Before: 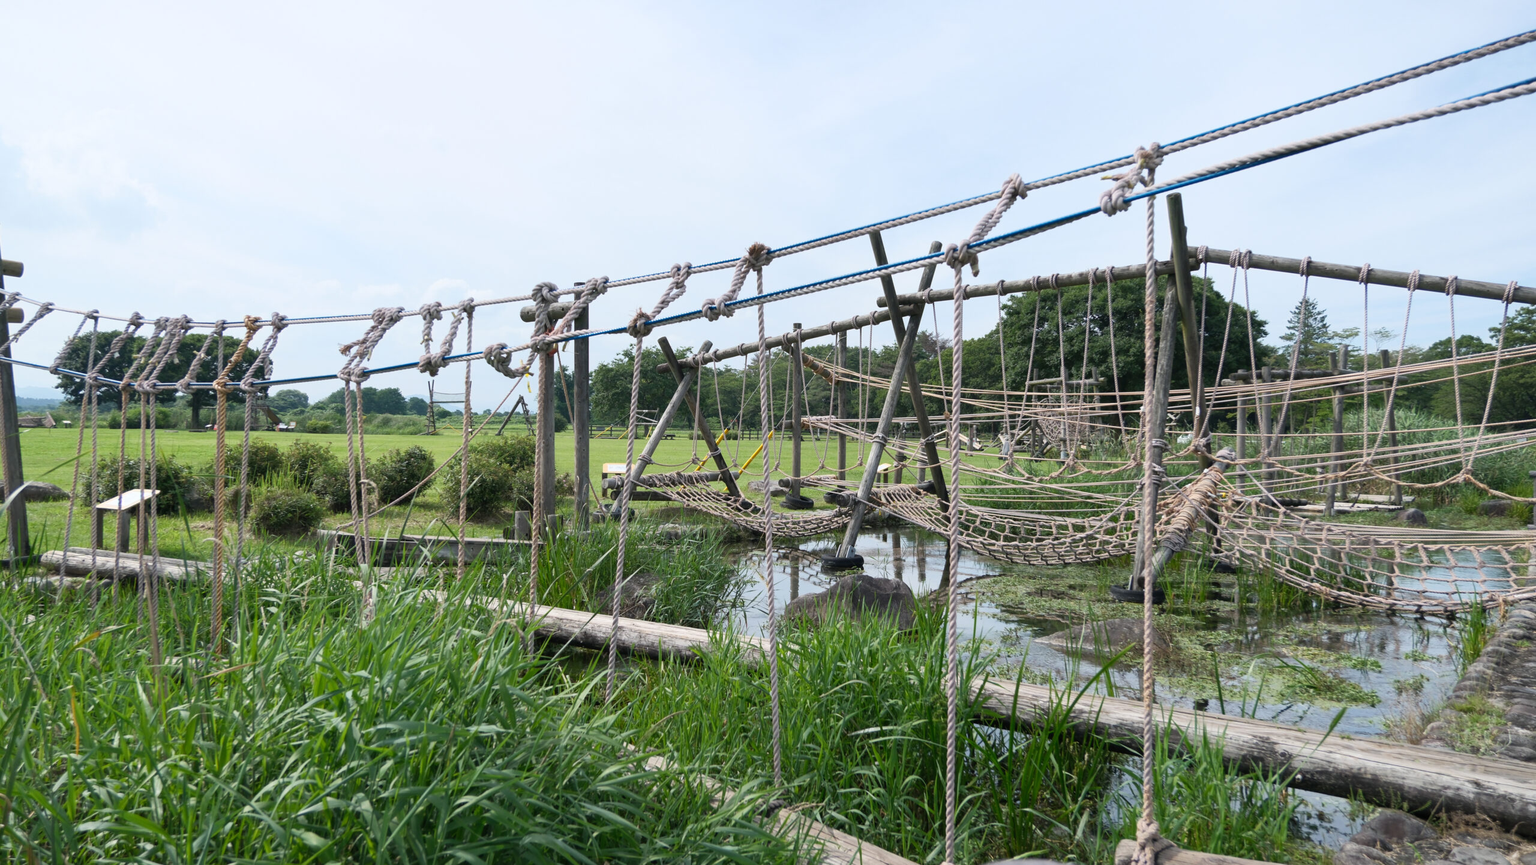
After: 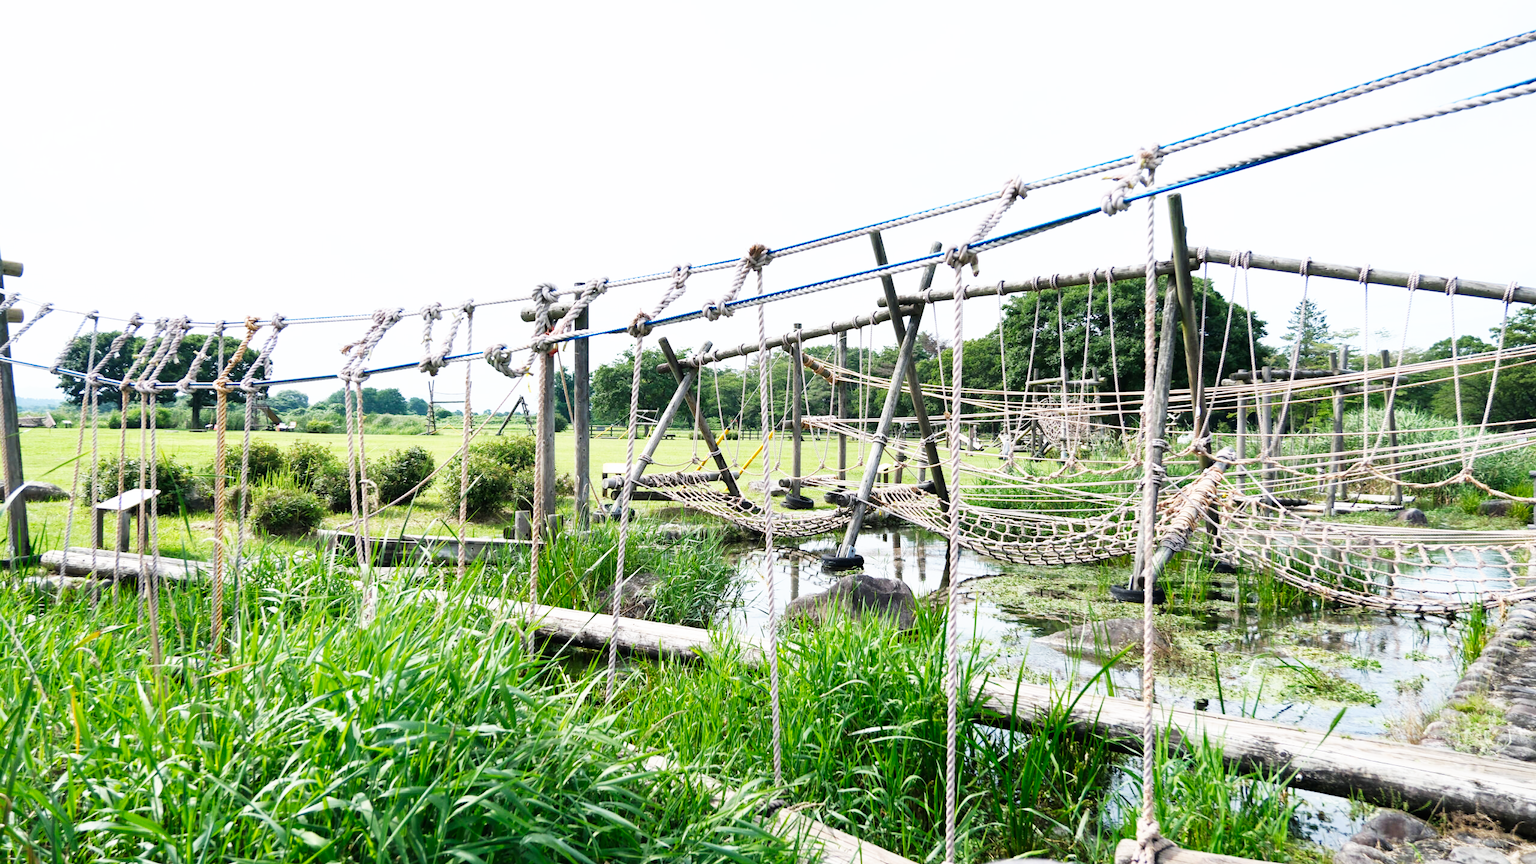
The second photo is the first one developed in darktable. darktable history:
exposure: compensate highlight preservation false
base curve: curves: ch0 [(0, 0) (0.007, 0.004) (0.027, 0.03) (0.046, 0.07) (0.207, 0.54) (0.442, 0.872) (0.673, 0.972) (1, 1)], preserve colors none
